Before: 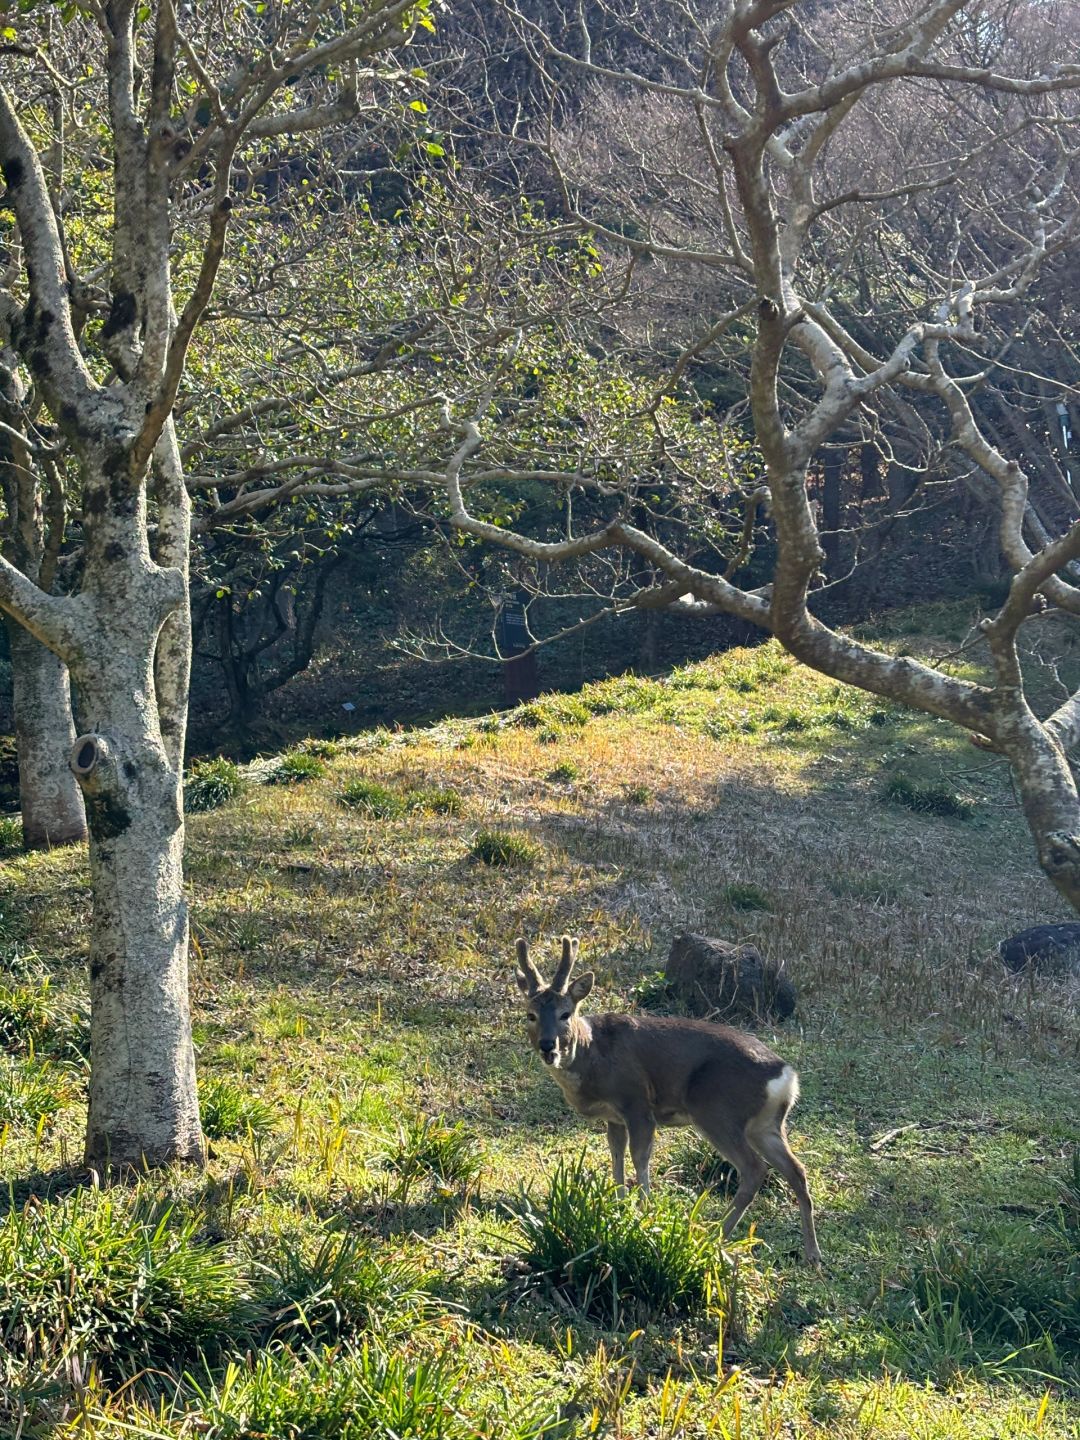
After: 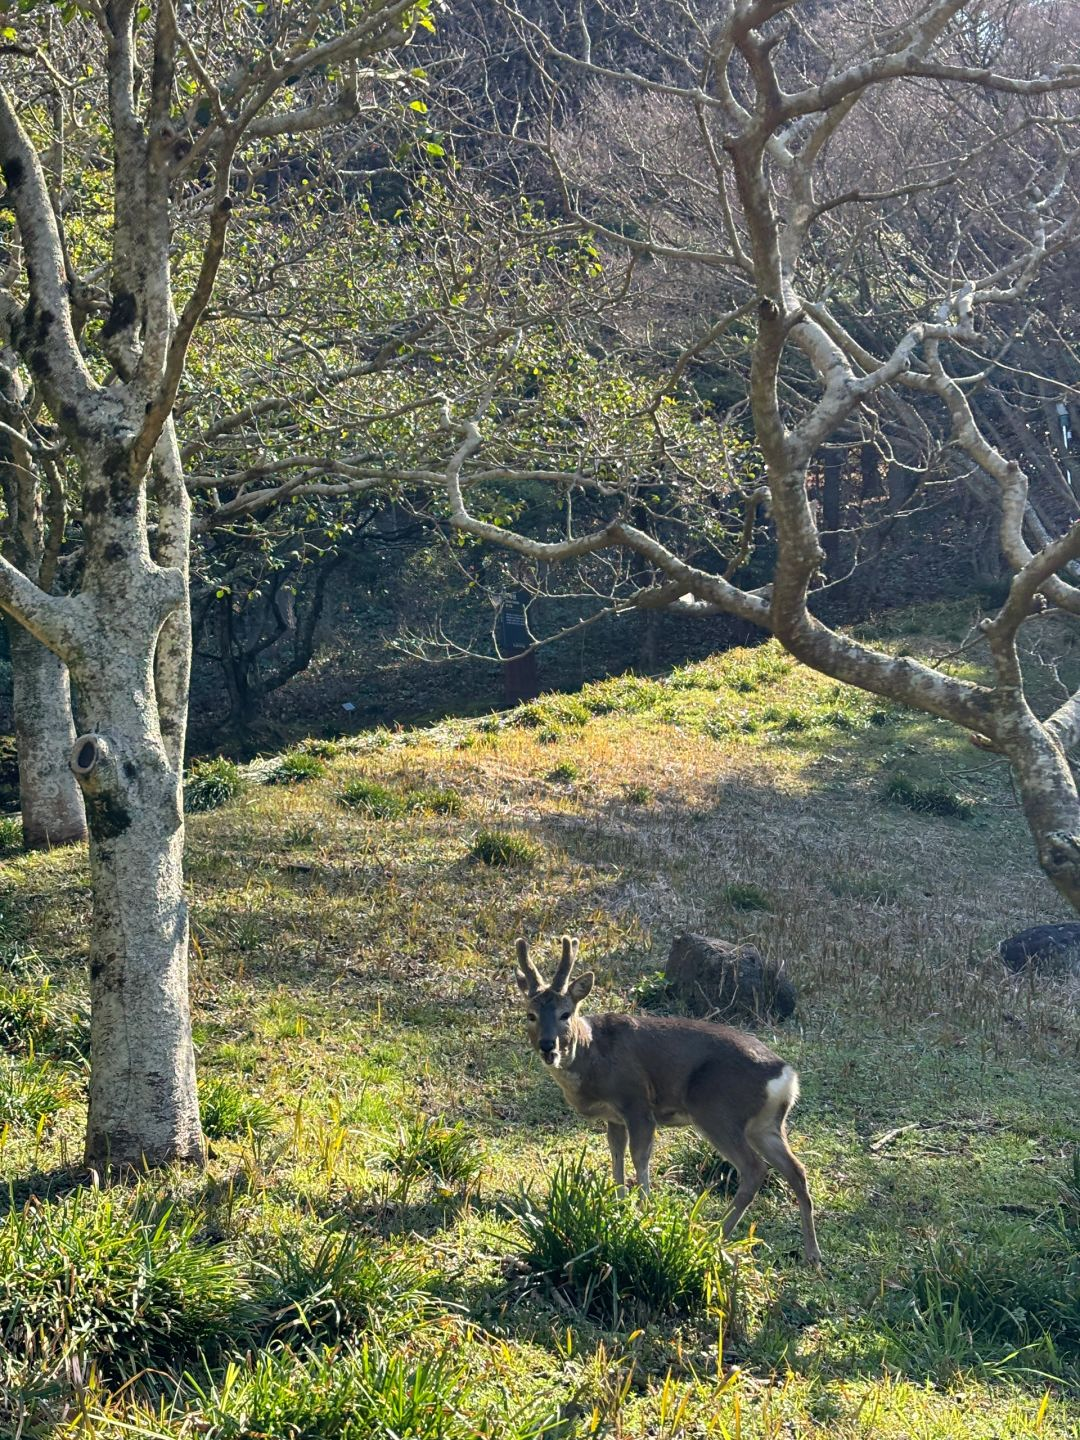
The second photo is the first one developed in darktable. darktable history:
shadows and highlights: highlights 71.26, soften with gaussian
